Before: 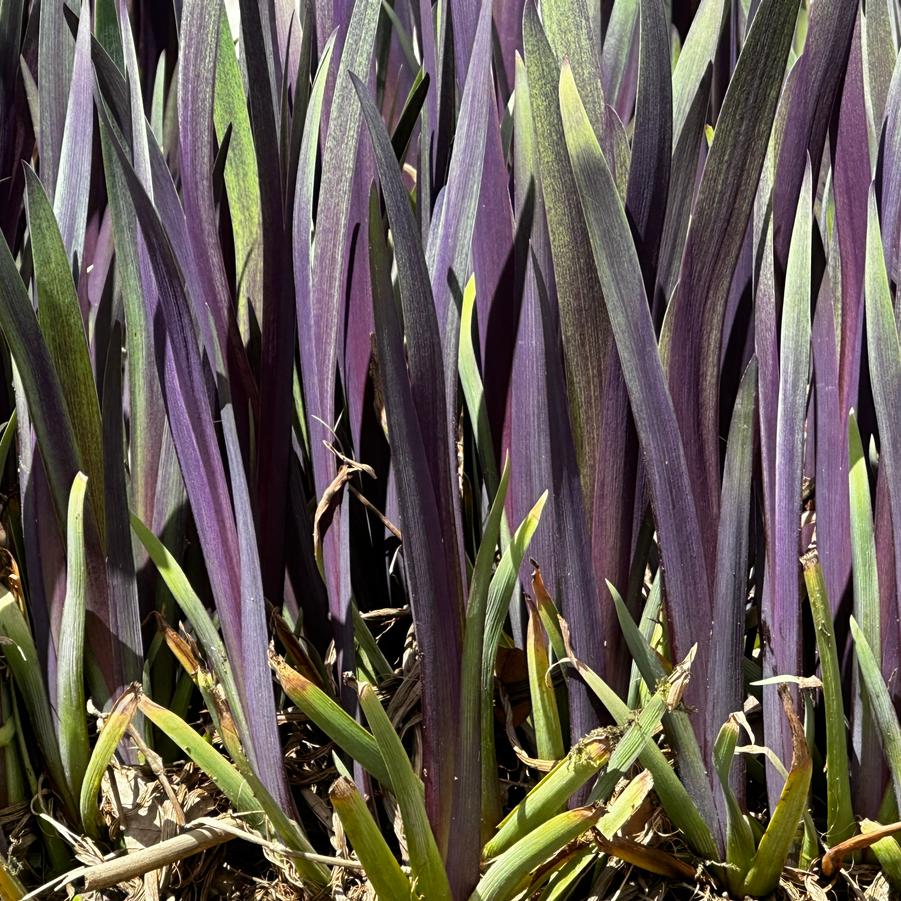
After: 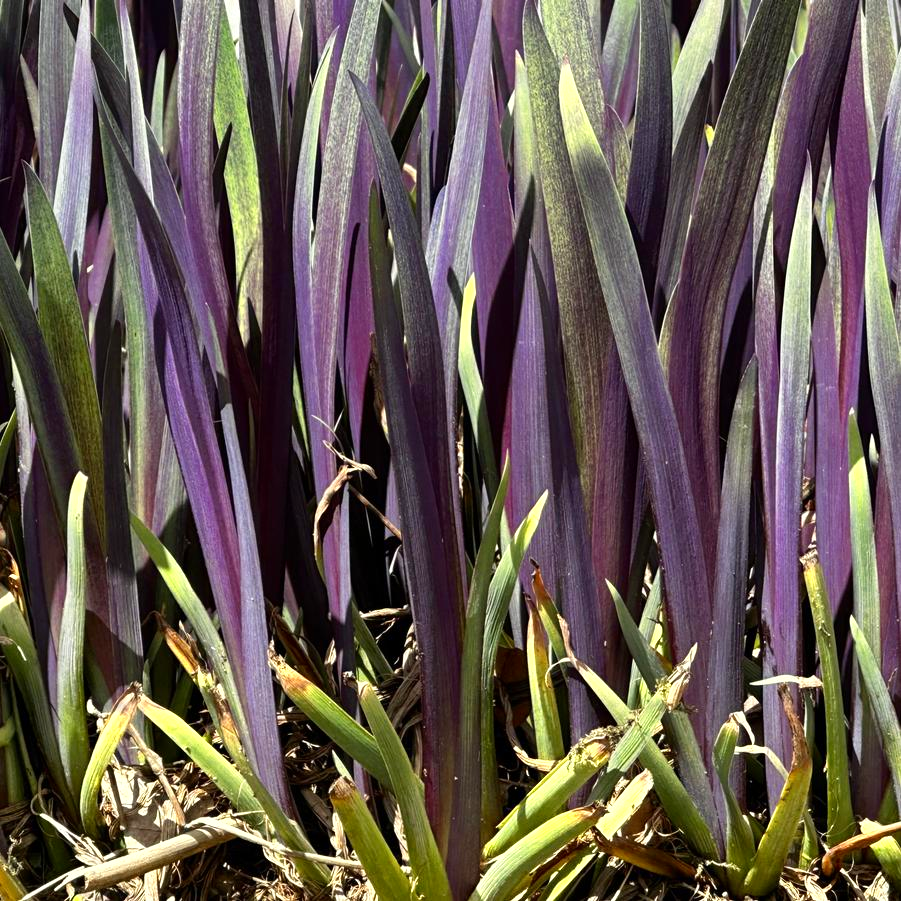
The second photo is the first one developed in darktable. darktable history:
color zones: curves: ch0 [(0.004, 0.305) (0.261, 0.623) (0.389, 0.399) (0.708, 0.571) (0.947, 0.34)]; ch1 [(0.025, 0.645) (0.229, 0.584) (0.326, 0.551) (0.484, 0.262) (0.757, 0.643)]
